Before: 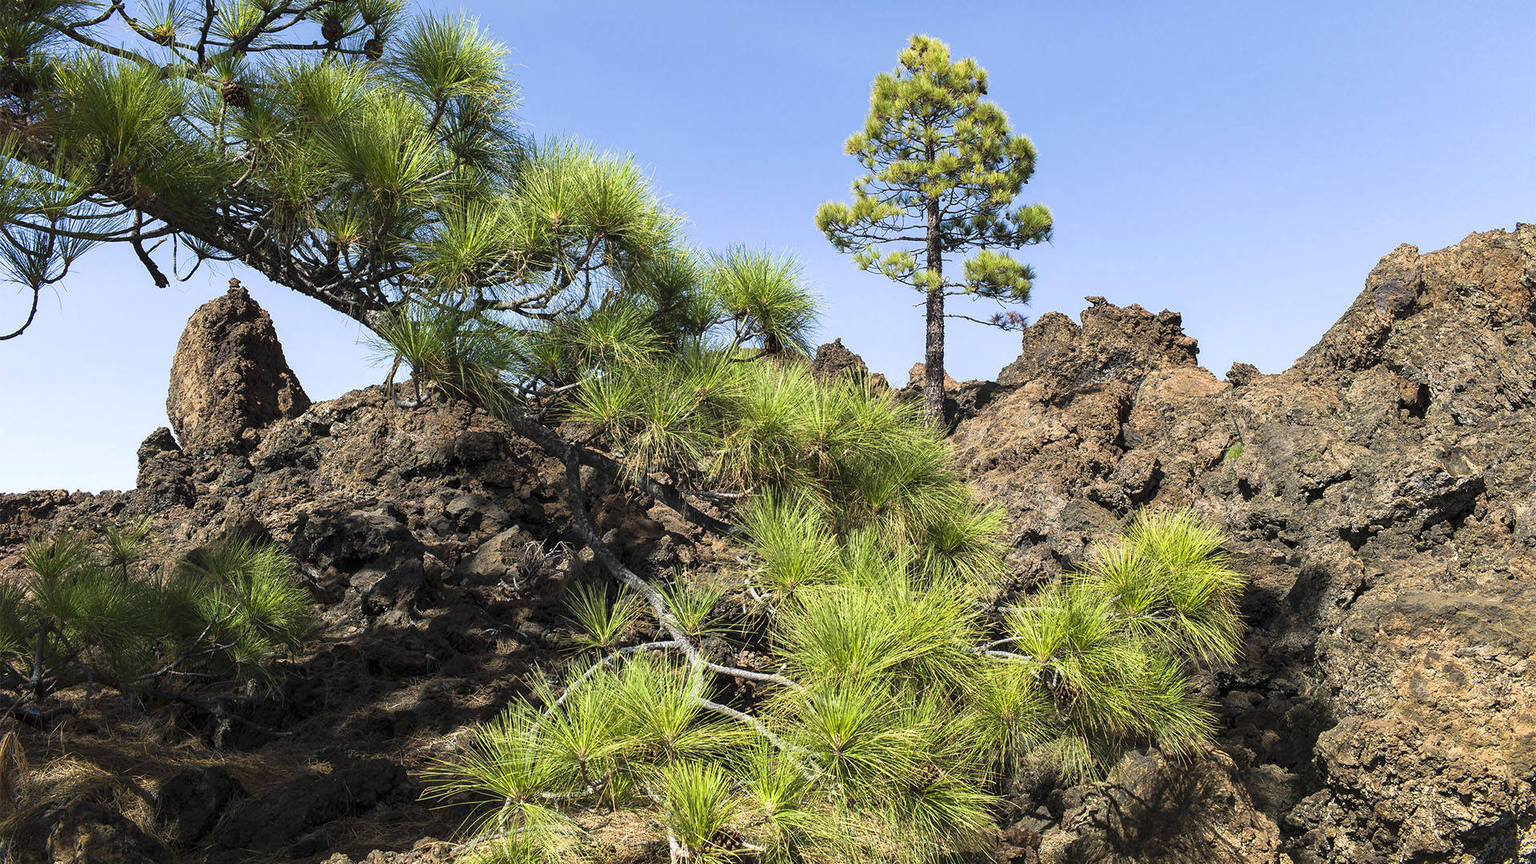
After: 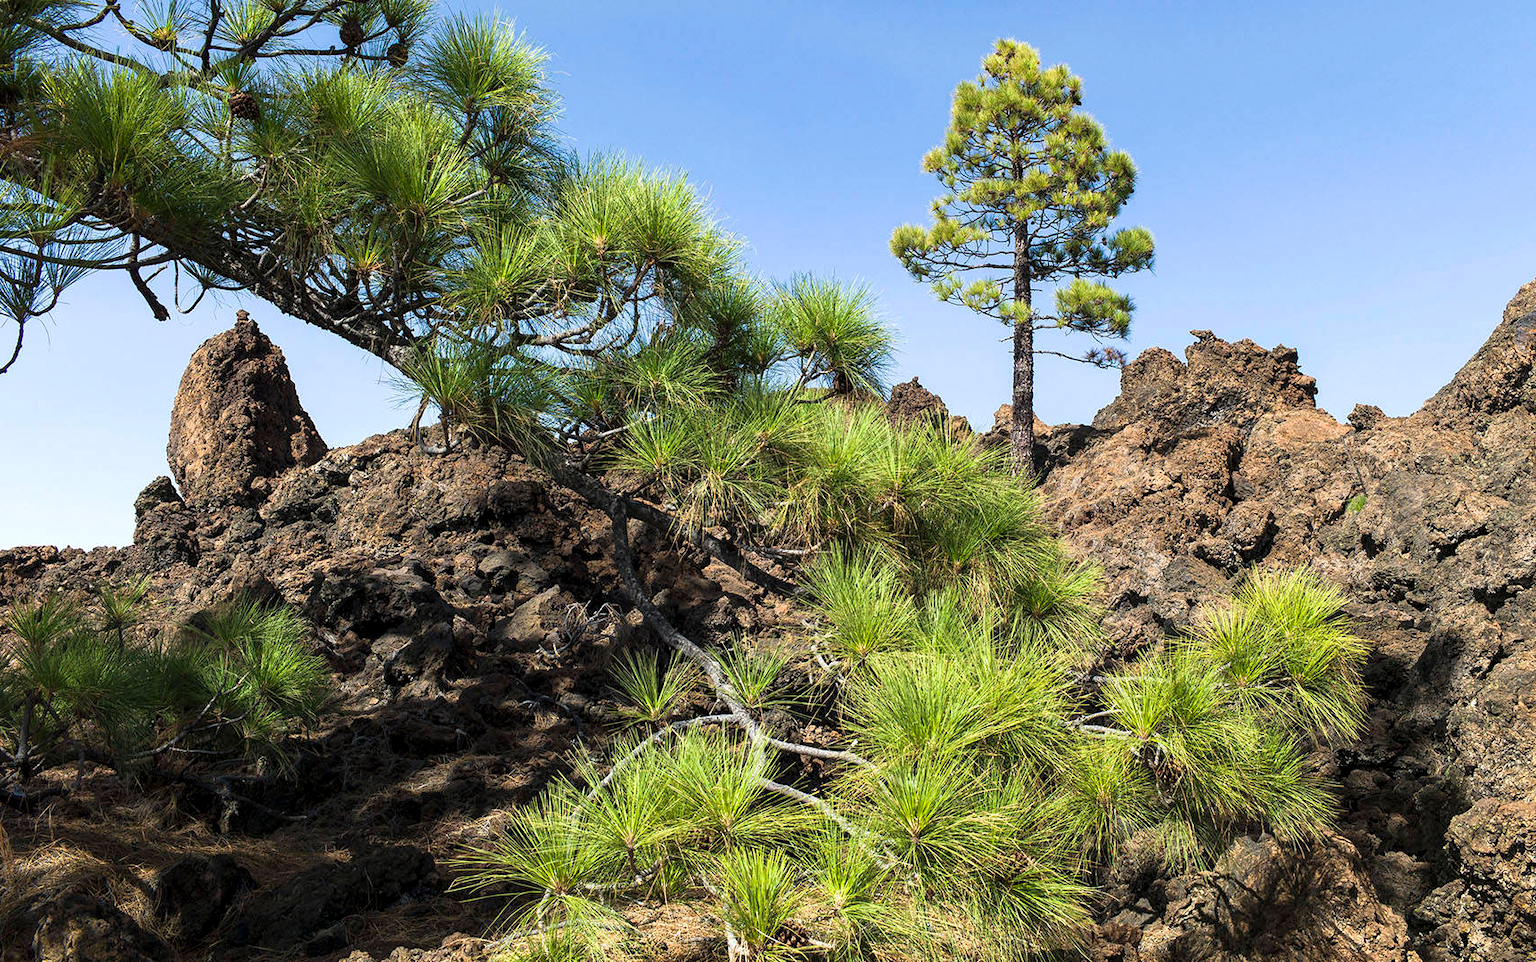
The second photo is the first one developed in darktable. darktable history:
local contrast: highlights 102%, shadows 97%, detail 119%, midtone range 0.2
crop and rotate: left 1.125%, right 9.118%
